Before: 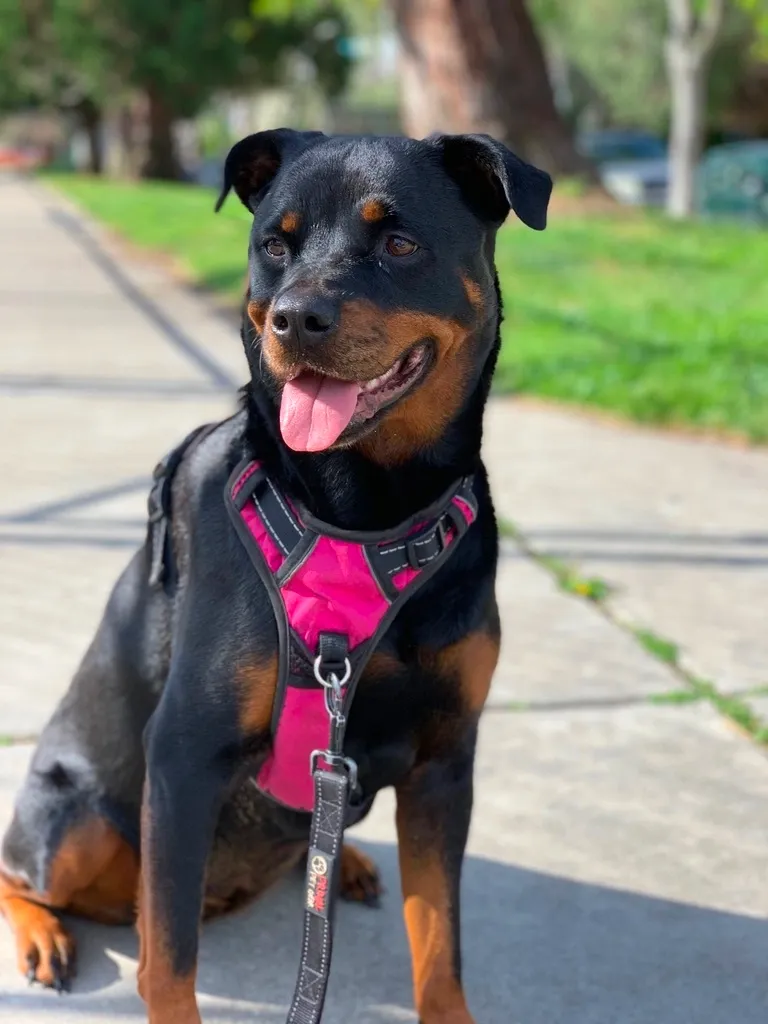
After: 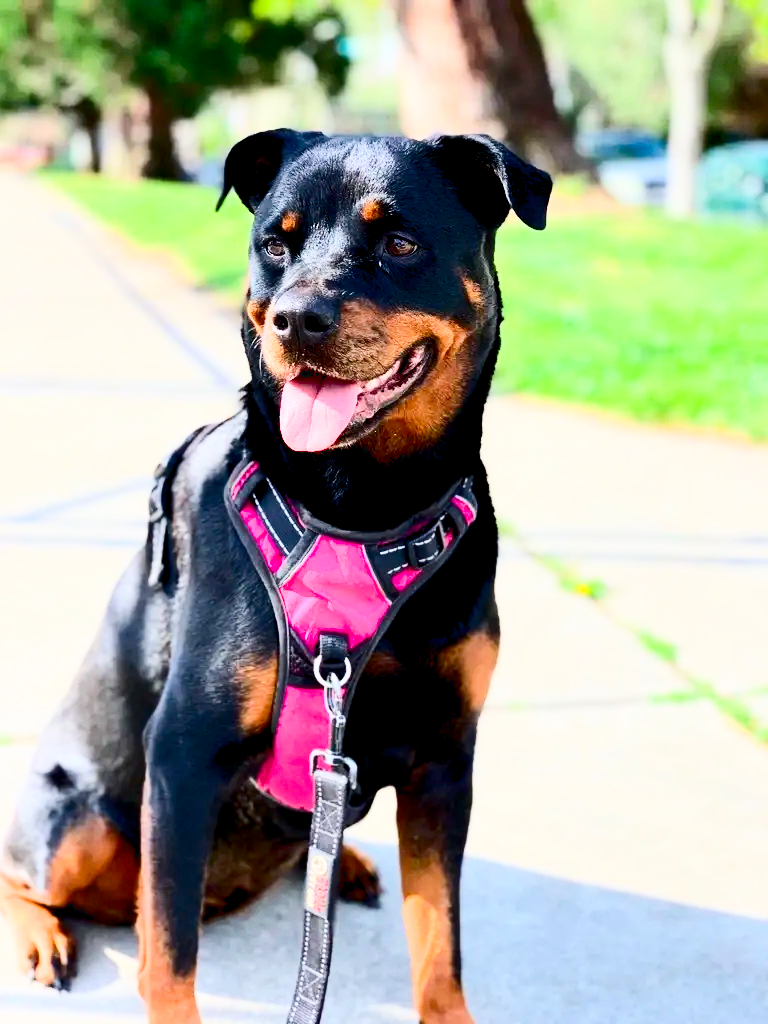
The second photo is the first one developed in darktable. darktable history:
contrast brightness saturation: contrast 0.404, brightness 0.041, saturation 0.259
filmic rgb: black relative exposure -7.65 EV, white relative exposure 4.56 EV, hardness 3.61, contrast 1.056
exposure: black level correction 0.008, exposure 1.421 EV, compensate highlight preservation false
